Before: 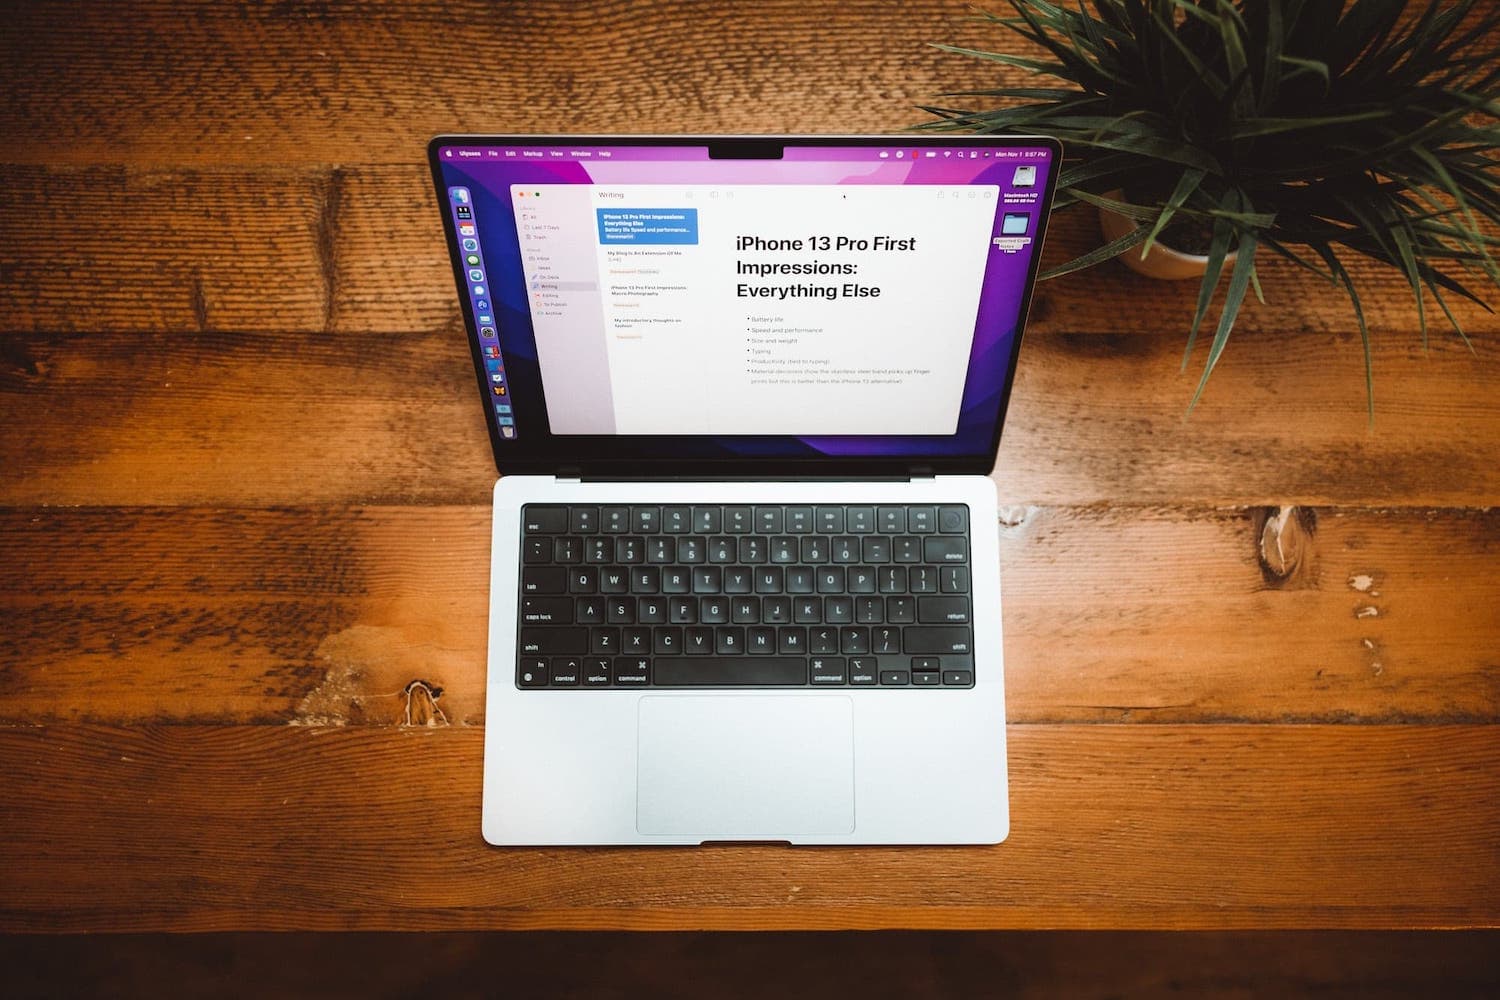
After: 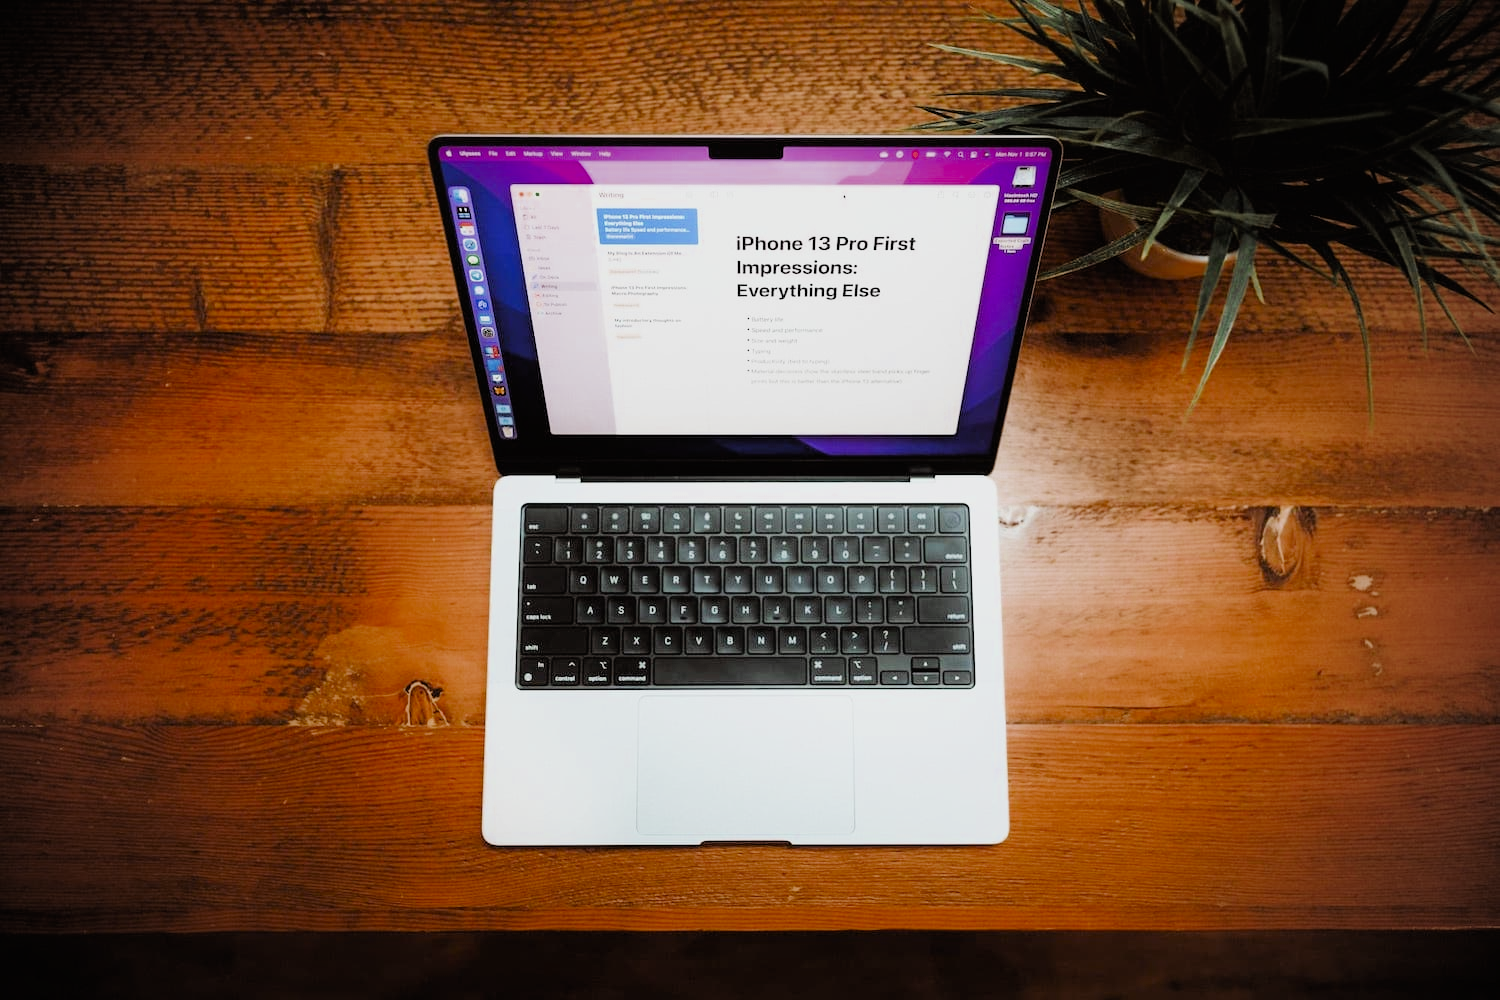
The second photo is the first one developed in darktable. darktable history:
vignetting: fall-off start 72.95%
color zones: curves: ch0 [(0.11, 0.396) (0.195, 0.36) (0.25, 0.5) (0.303, 0.412) (0.357, 0.544) (0.75, 0.5) (0.967, 0.328)]; ch1 [(0, 0.468) (0.112, 0.512) (0.202, 0.6) (0.25, 0.5) (0.307, 0.352) (0.357, 0.544) (0.75, 0.5) (0.963, 0.524)]
tone equalizer: -8 EV -0.781 EV, -7 EV -0.708 EV, -6 EV -0.608 EV, -5 EV -0.413 EV, -3 EV 0.372 EV, -2 EV 0.6 EV, -1 EV 0.699 EV, +0 EV 0.761 EV
filmic rgb: black relative exposure -7.65 EV, white relative exposure 4.56 EV, hardness 3.61
